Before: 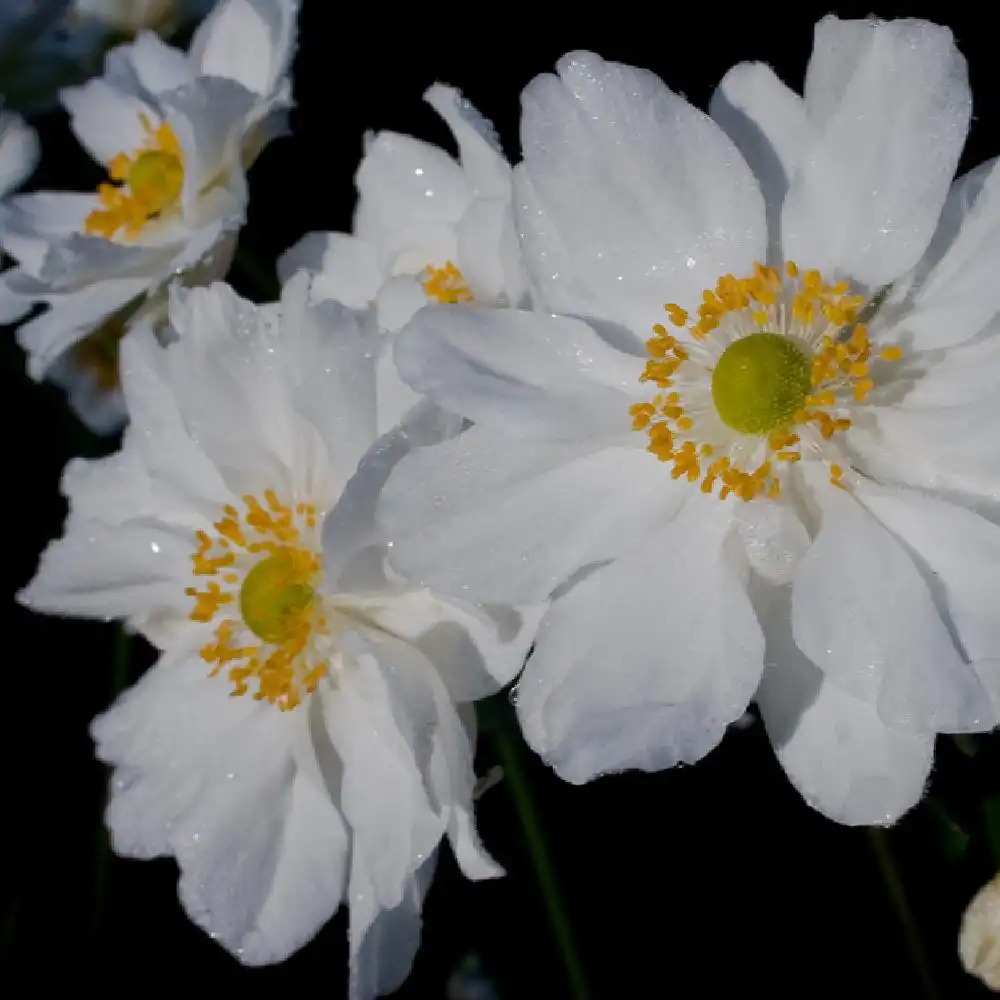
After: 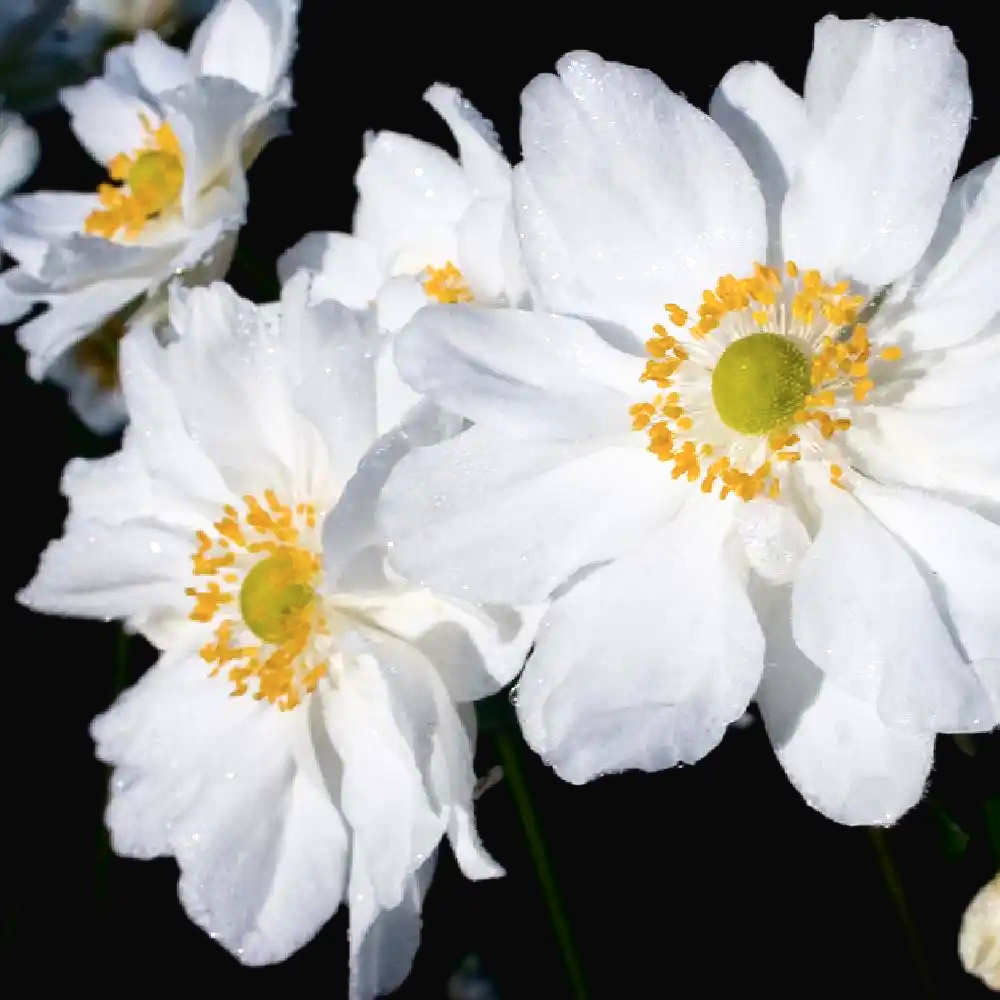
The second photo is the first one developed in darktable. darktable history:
exposure: black level correction 0, exposure 0.692 EV, compensate exposure bias true, compensate highlight preservation false
tone curve: curves: ch0 [(0, 0) (0.003, 0.025) (0.011, 0.025) (0.025, 0.029) (0.044, 0.035) (0.069, 0.053) (0.1, 0.083) (0.136, 0.118) (0.177, 0.163) (0.224, 0.22) (0.277, 0.295) (0.335, 0.371) (0.399, 0.444) (0.468, 0.524) (0.543, 0.618) (0.623, 0.702) (0.709, 0.79) (0.801, 0.89) (0.898, 0.973) (1, 1)], color space Lab, independent channels, preserve colors none
